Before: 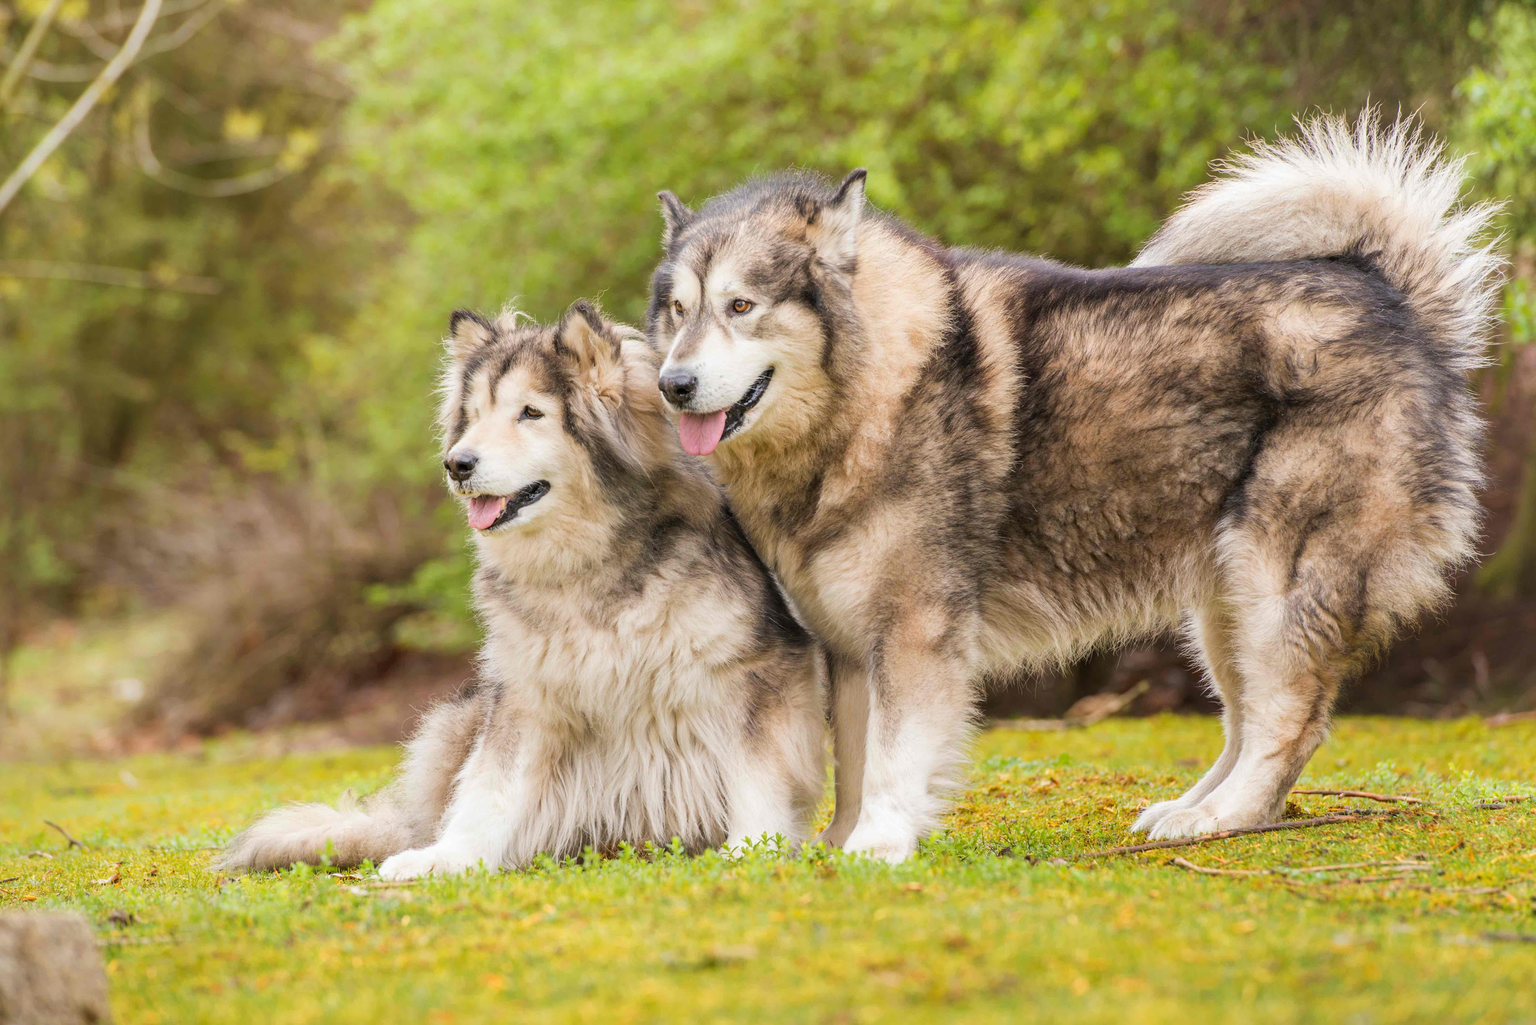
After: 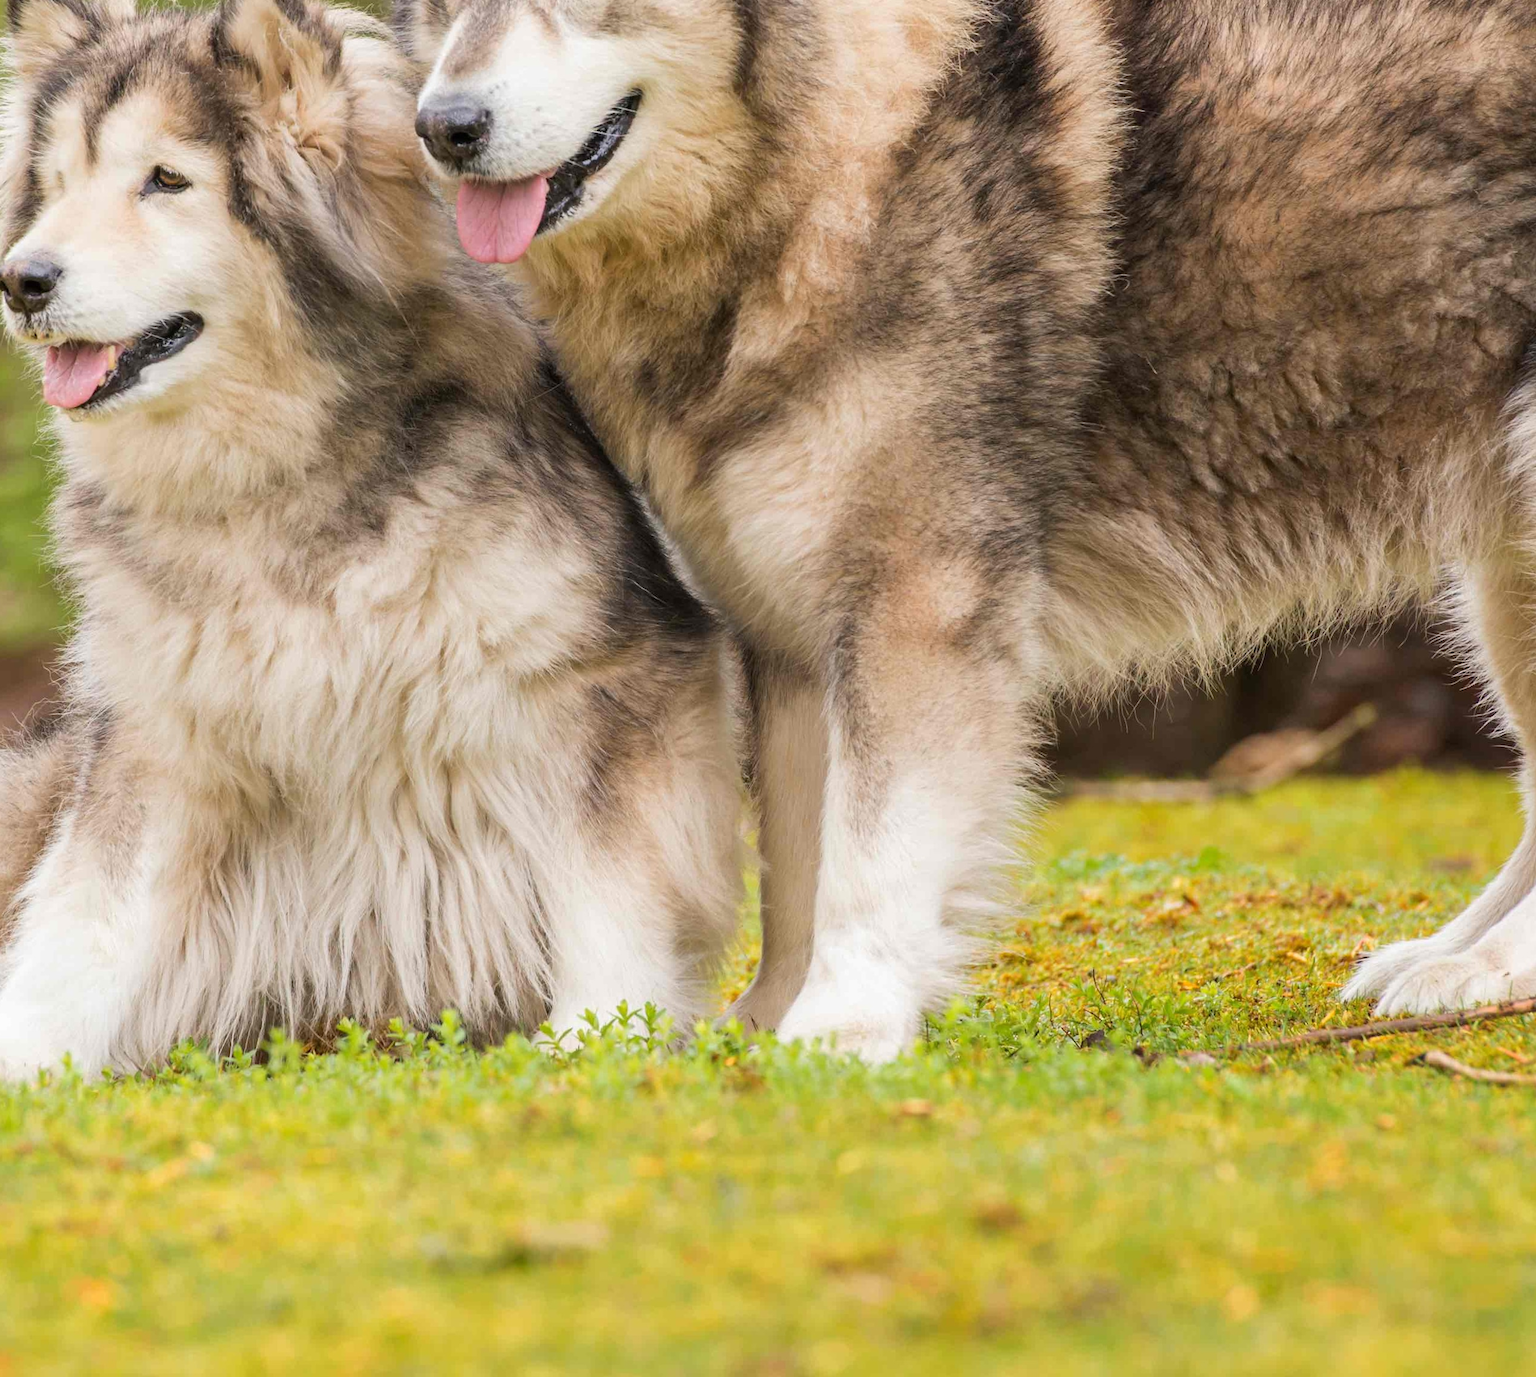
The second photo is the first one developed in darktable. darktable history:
crop and rotate: left 29.069%, top 31.331%, right 19.843%
